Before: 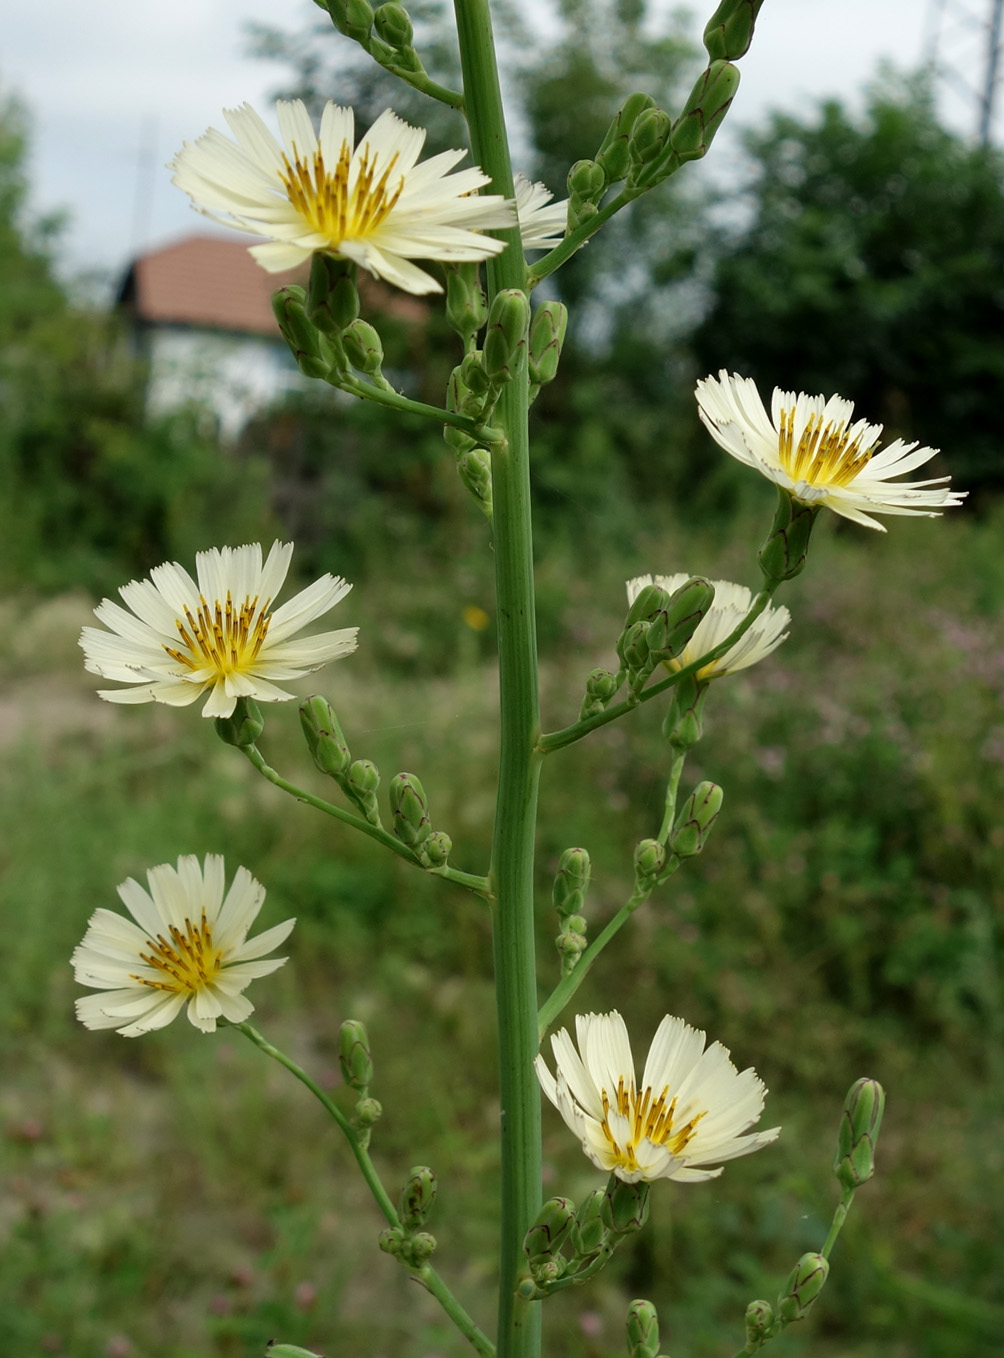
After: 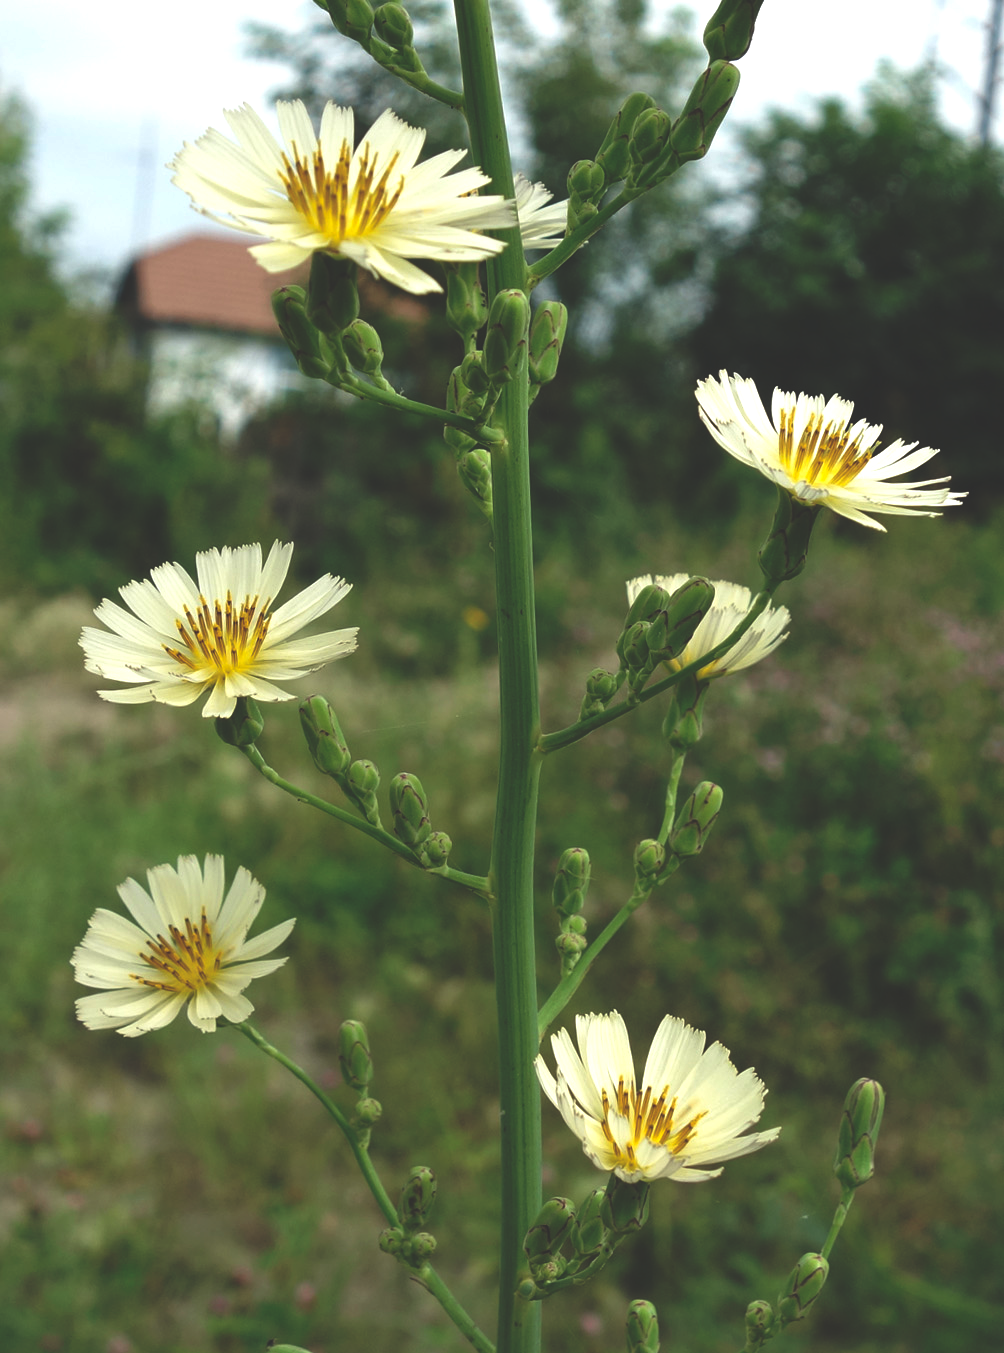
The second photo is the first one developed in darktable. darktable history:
rgb curve: curves: ch0 [(0, 0.186) (0.314, 0.284) (0.775, 0.708) (1, 1)], compensate middle gray true, preserve colors none
crop: top 0.05%, bottom 0.098%
exposure: exposure 0.496 EV, compensate highlight preservation false
